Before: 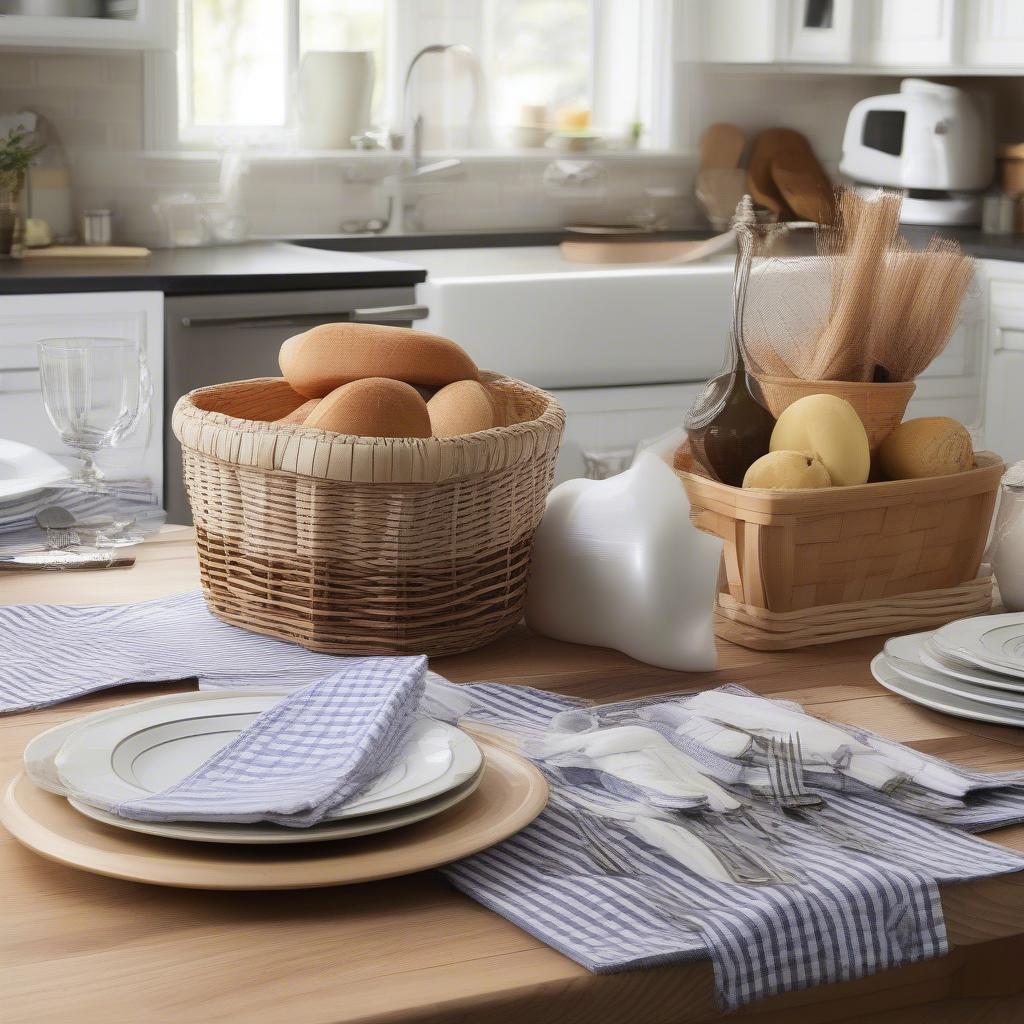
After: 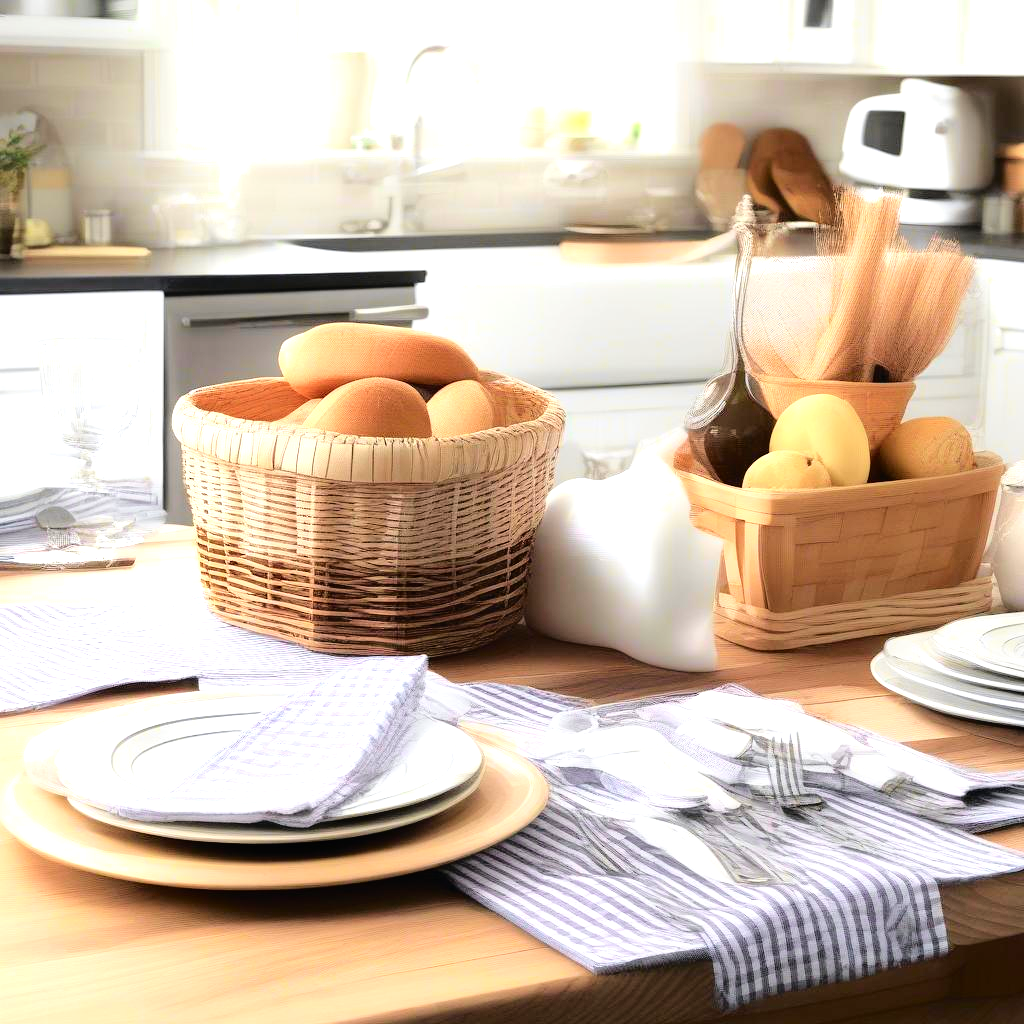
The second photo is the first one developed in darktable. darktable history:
tone curve: curves: ch0 [(0, 0) (0.051, 0.047) (0.102, 0.099) (0.228, 0.275) (0.432, 0.535) (0.695, 0.778) (0.908, 0.946) (1, 1)]; ch1 [(0, 0) (0.339, 0.298) (0.402, 0.363) (0.453, 0.413) (0.485, 0.469) (0.494, 0.493) (0.504, 0.501) (0.525, 0.534) (0.563, 0.595) (0.597, 0.638) (1, 1)]; ch2 [(0, 0) (0.48, 0.48) (0.504, 0.5) (0.539, 0.554) (0.59, 0.63) (0.642, 0.684) (0.824, 0.815) (1, 1)], color space Lab, independent channels, preserve colors none
tone equalizer: -8 EV -1.08 EV, -7 EV -1.03 EV, -6 EV -0.867 EV, -5 EV -0.573 EV, -3 EV 0.571 EV, -2 EV 0.875 EV, -1 EV 1.01 EV, +0 EV 1.07 EV
